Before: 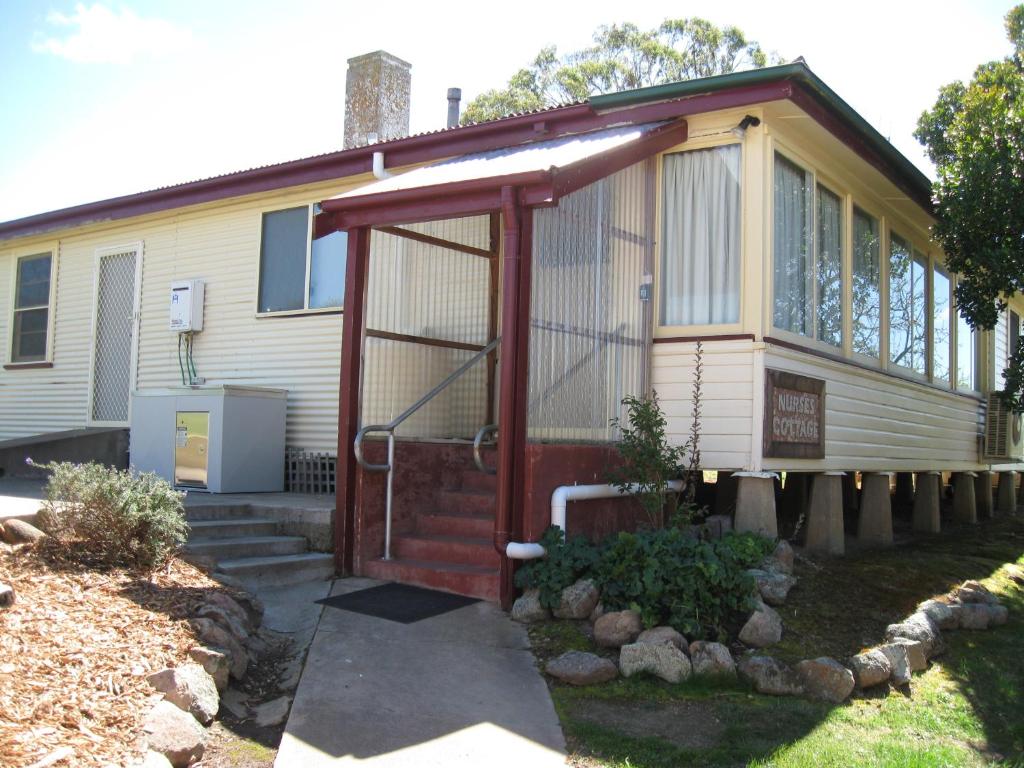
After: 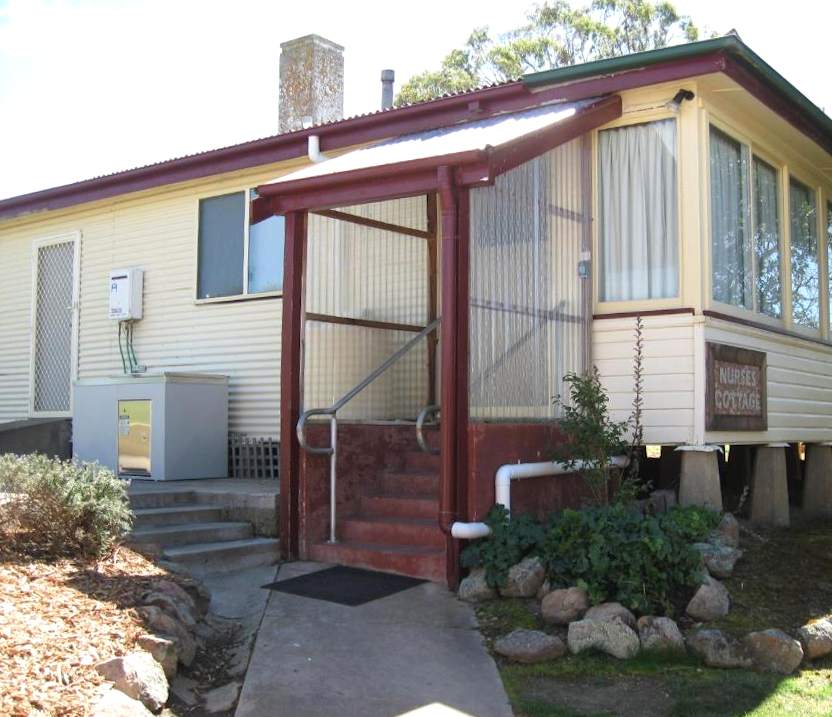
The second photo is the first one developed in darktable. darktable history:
crop and rotate: angle 1.48°, left 4.312%, top 0.999%, right 11.595%, bottom 2.436%
exposure: exposure 0.19 EV, compensate highlight preservation false
